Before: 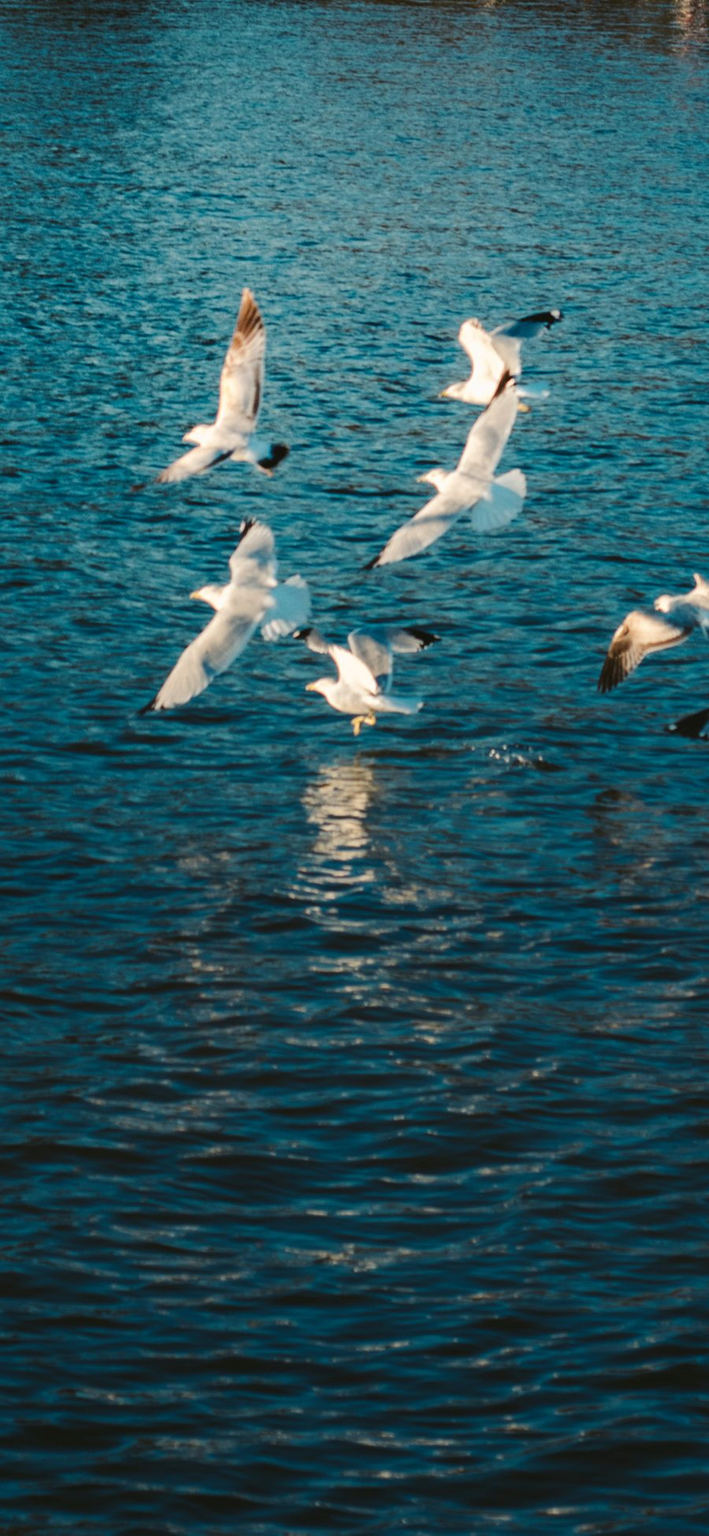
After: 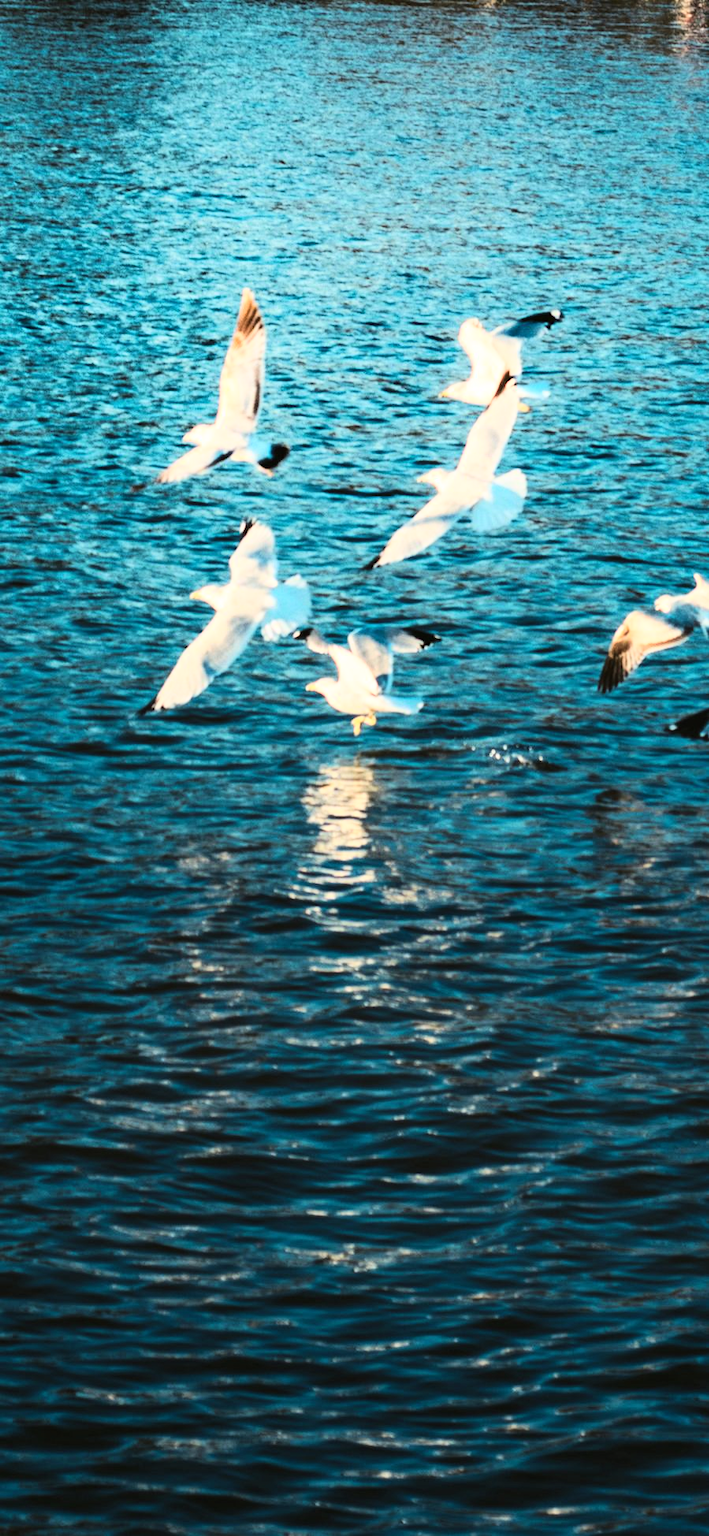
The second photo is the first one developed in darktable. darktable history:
base curve: curves: ch0 [(0, 0) (0.007, 0.004) (0.027, 0.03) (0.046, 0.07) (0.207, 0.54) (0.442, 0.872) (0.673, 0.972) (1, 1)]
